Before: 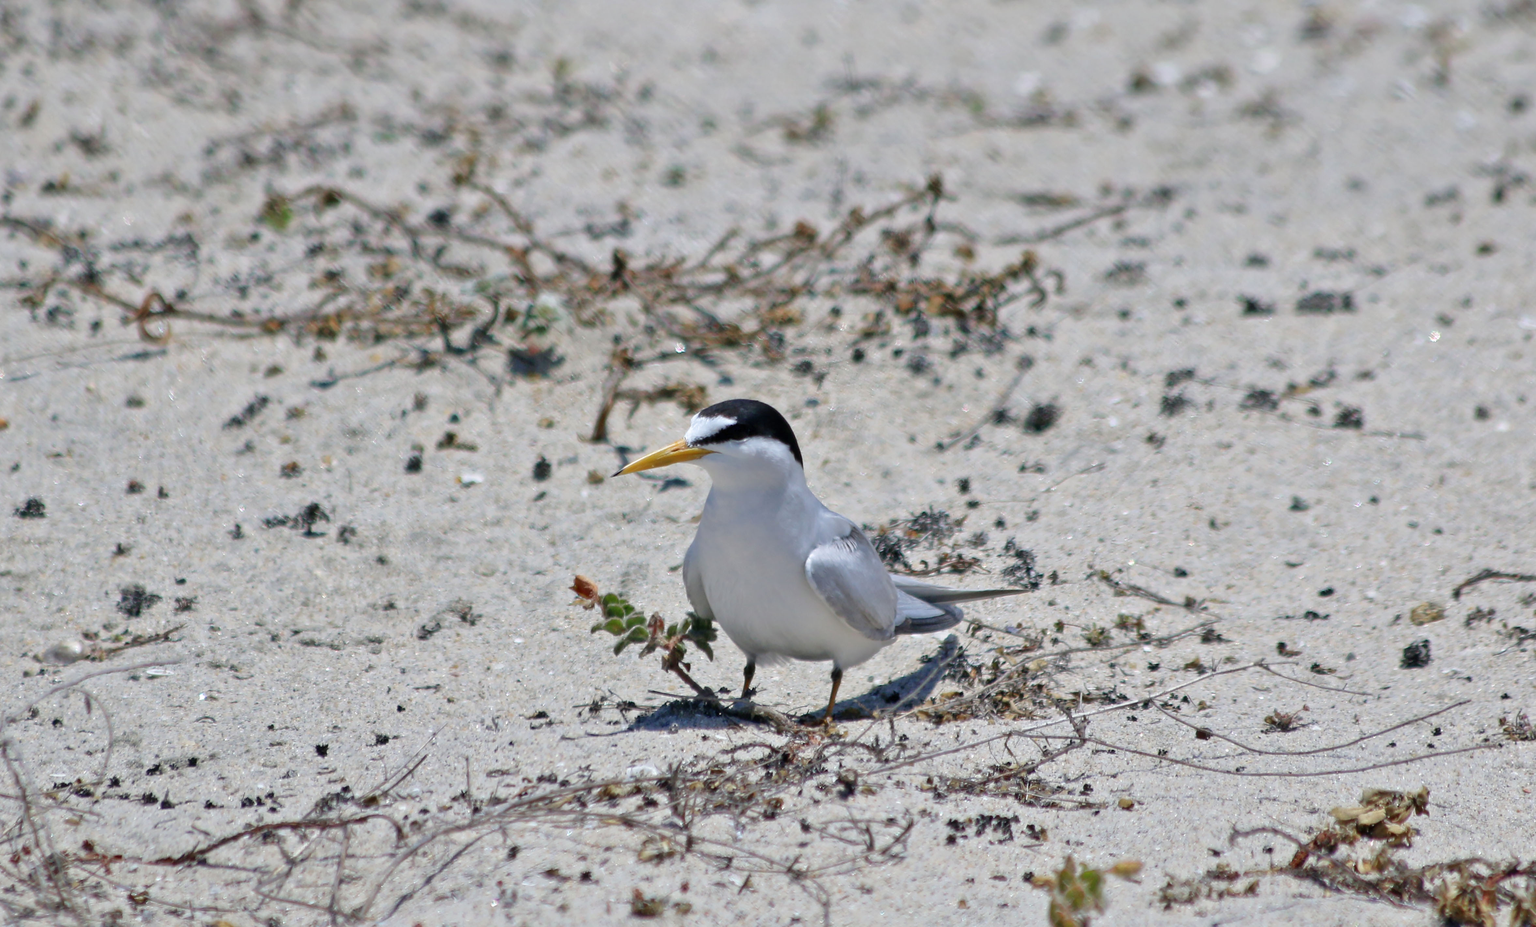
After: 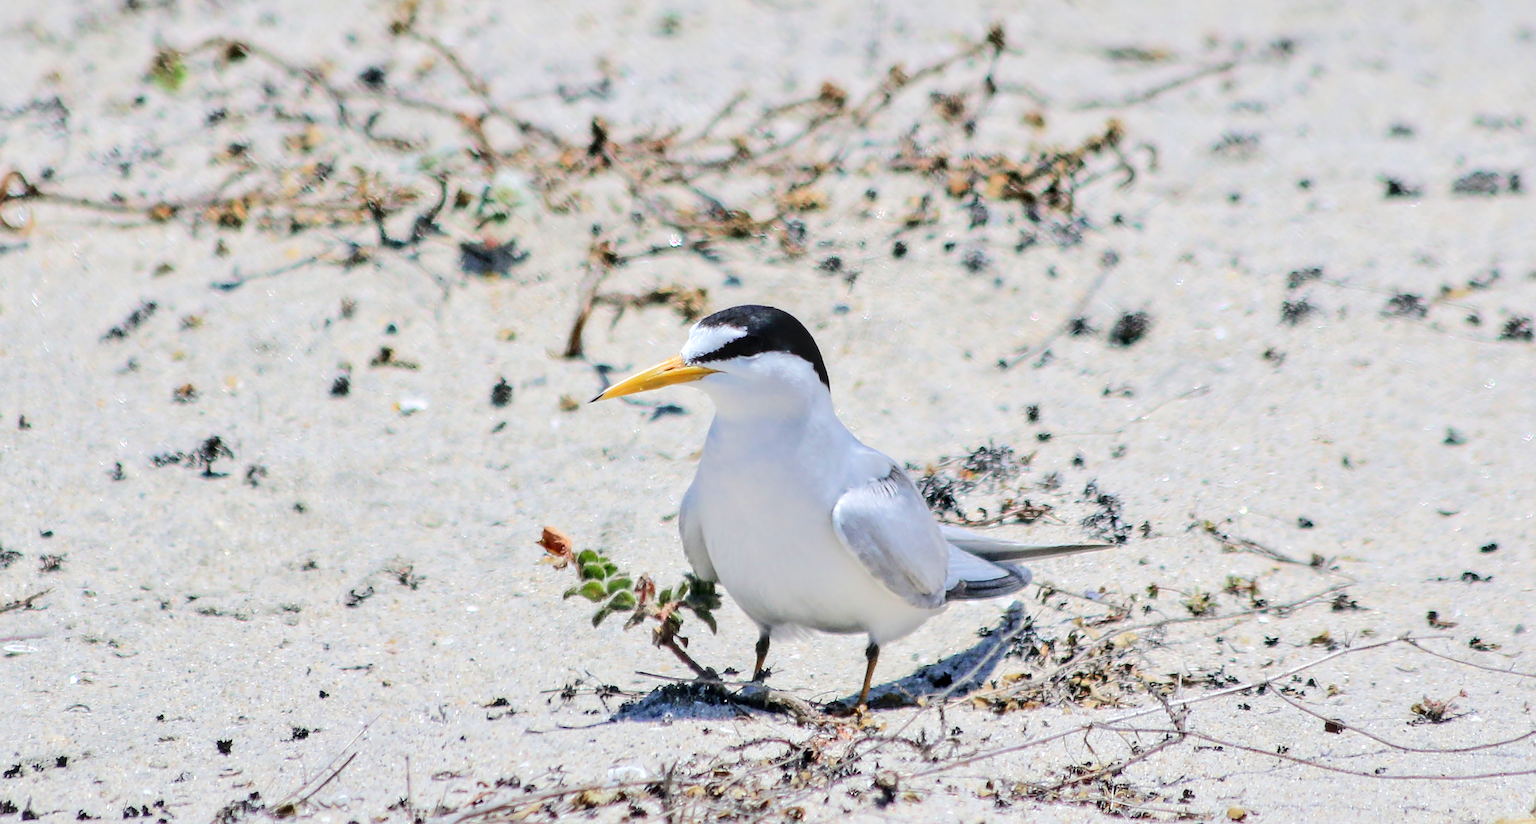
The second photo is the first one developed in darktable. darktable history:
tone equalizer: -7 EV 0.161 EV, -6 EV 0.613 EV, -5 EV 1.16 EV, -4 EV 1.33 EV, -3 EV 1.16 EV, -2 EV 0.6 EV, -1 EV 0.153 EV, edges refinement/feathering 500, mask exposure compensation -1.57 EV, preserve details no
local contrast: detail 130%
crop: left 9.383%, top 16.966%, right 11.163%, bottom 12.401%
sharpen: on, module defaults
